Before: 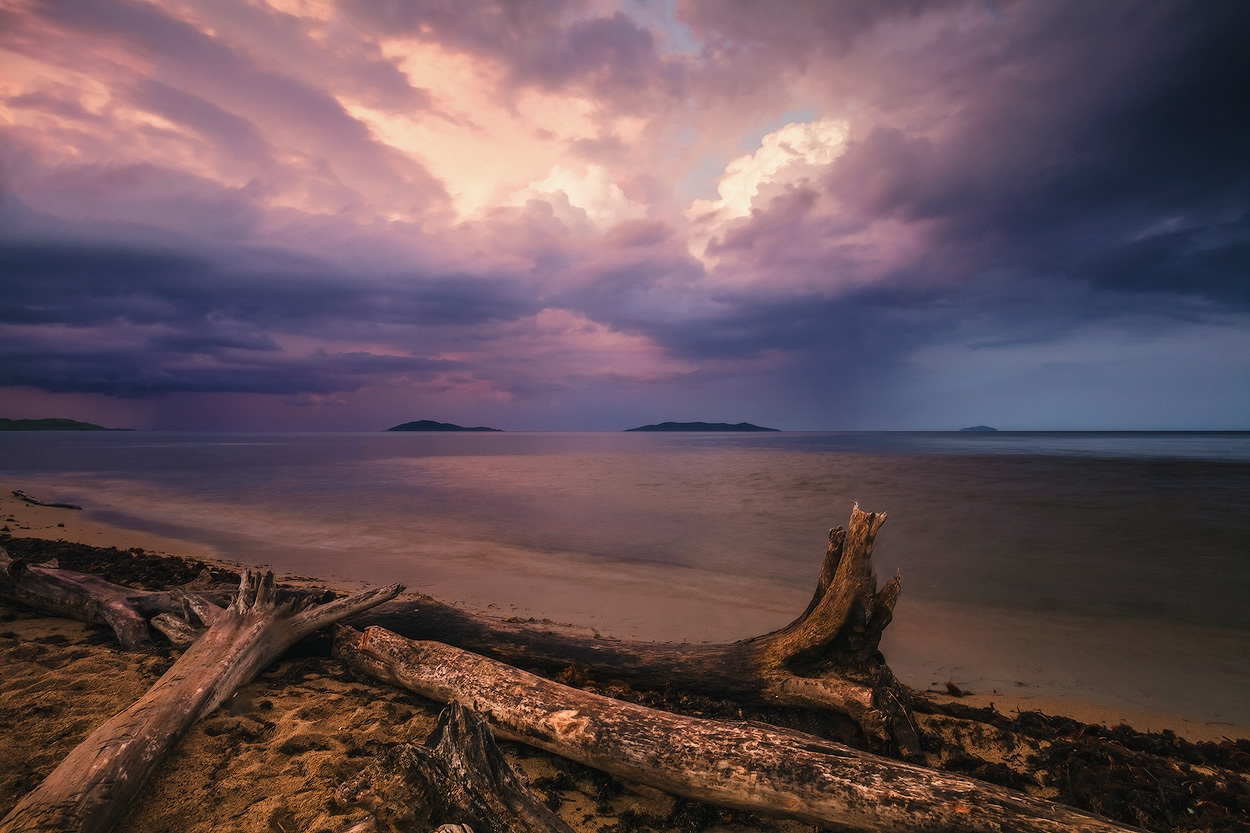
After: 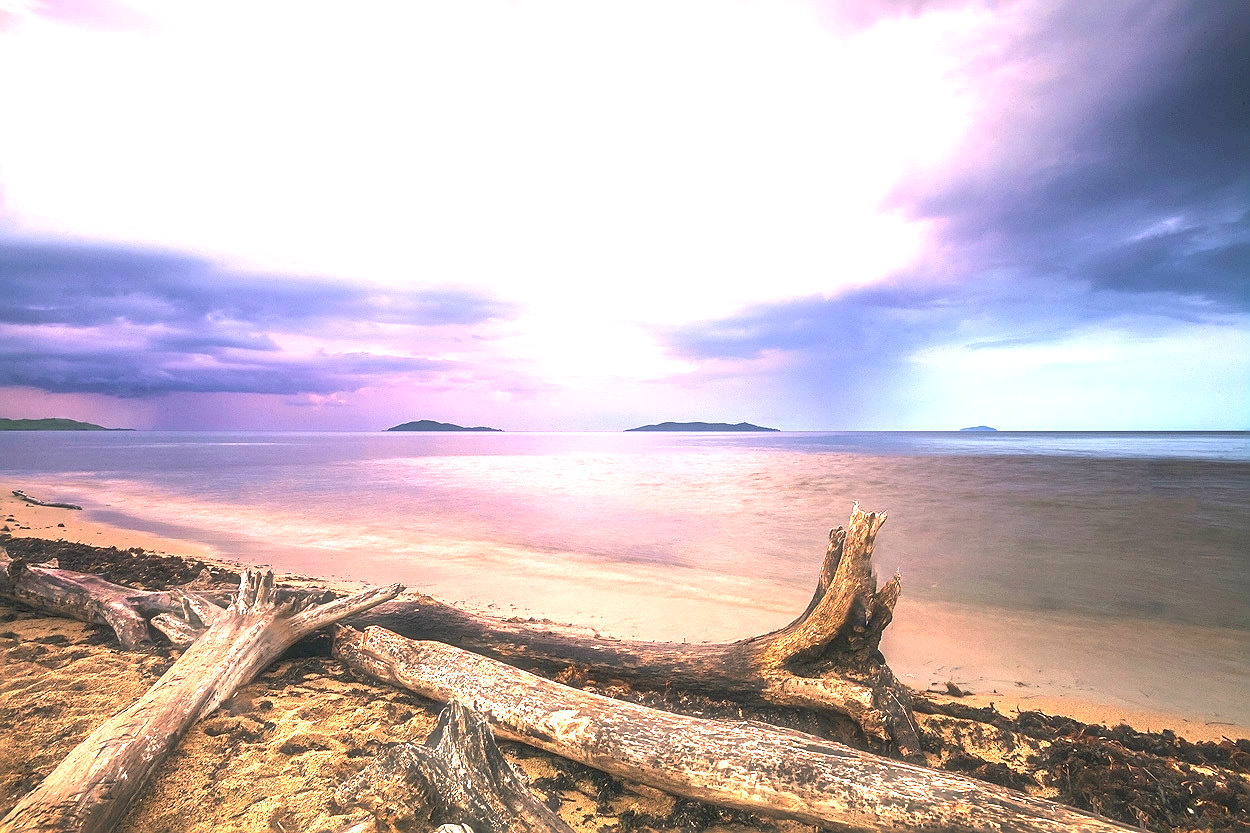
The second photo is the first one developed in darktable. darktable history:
exposure: black level correction 0.001, exposure 1.822 EV, compensate exposure bias true, compensate highlight preservation false
haze removal: strength -0.1, adaptive false
sharpen: on, module defaults
tone equalizer: on, module defaults
